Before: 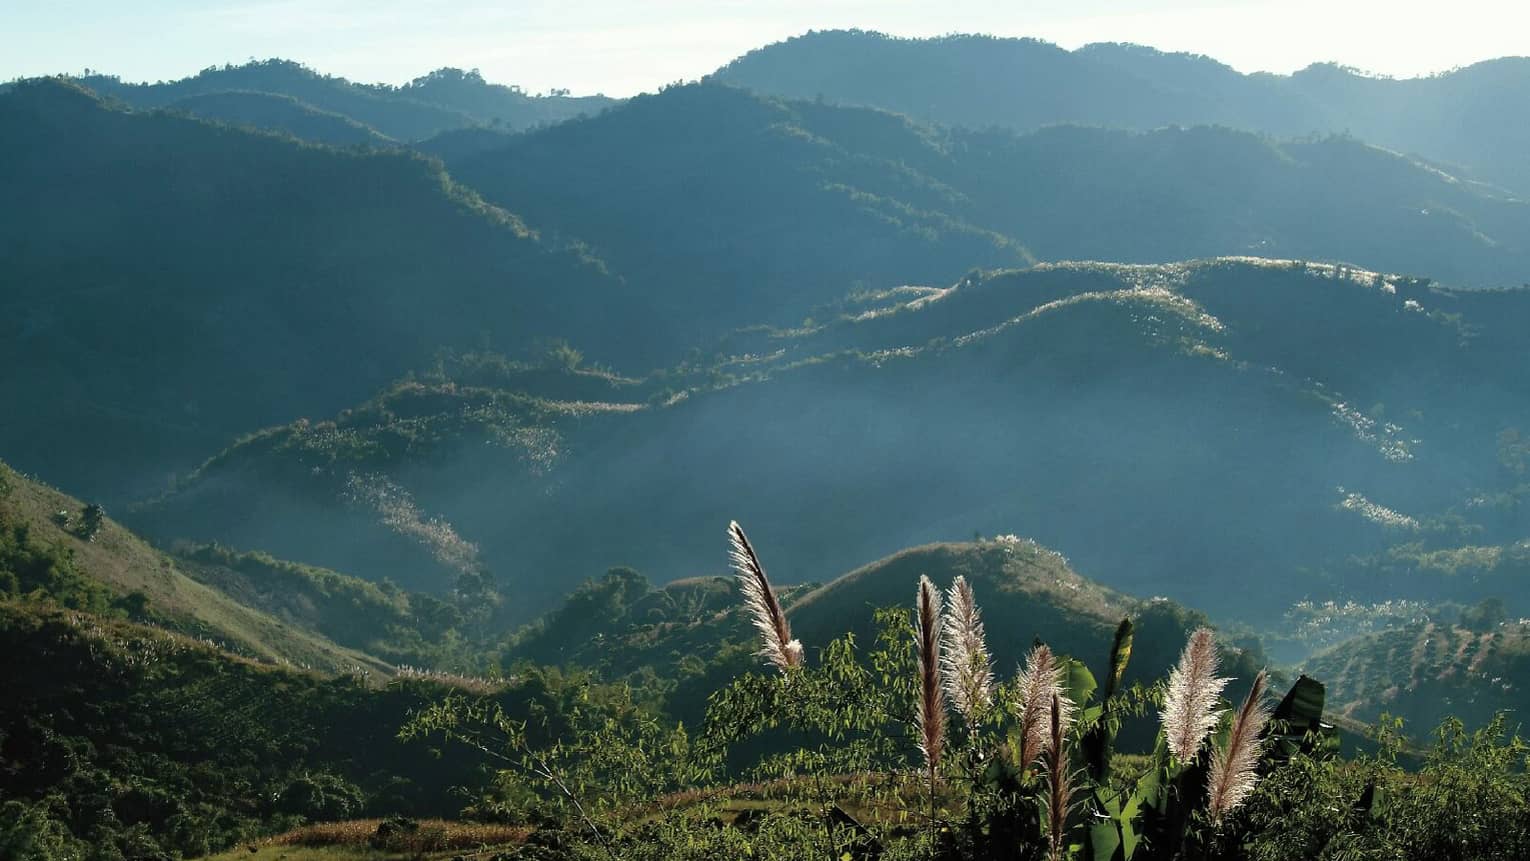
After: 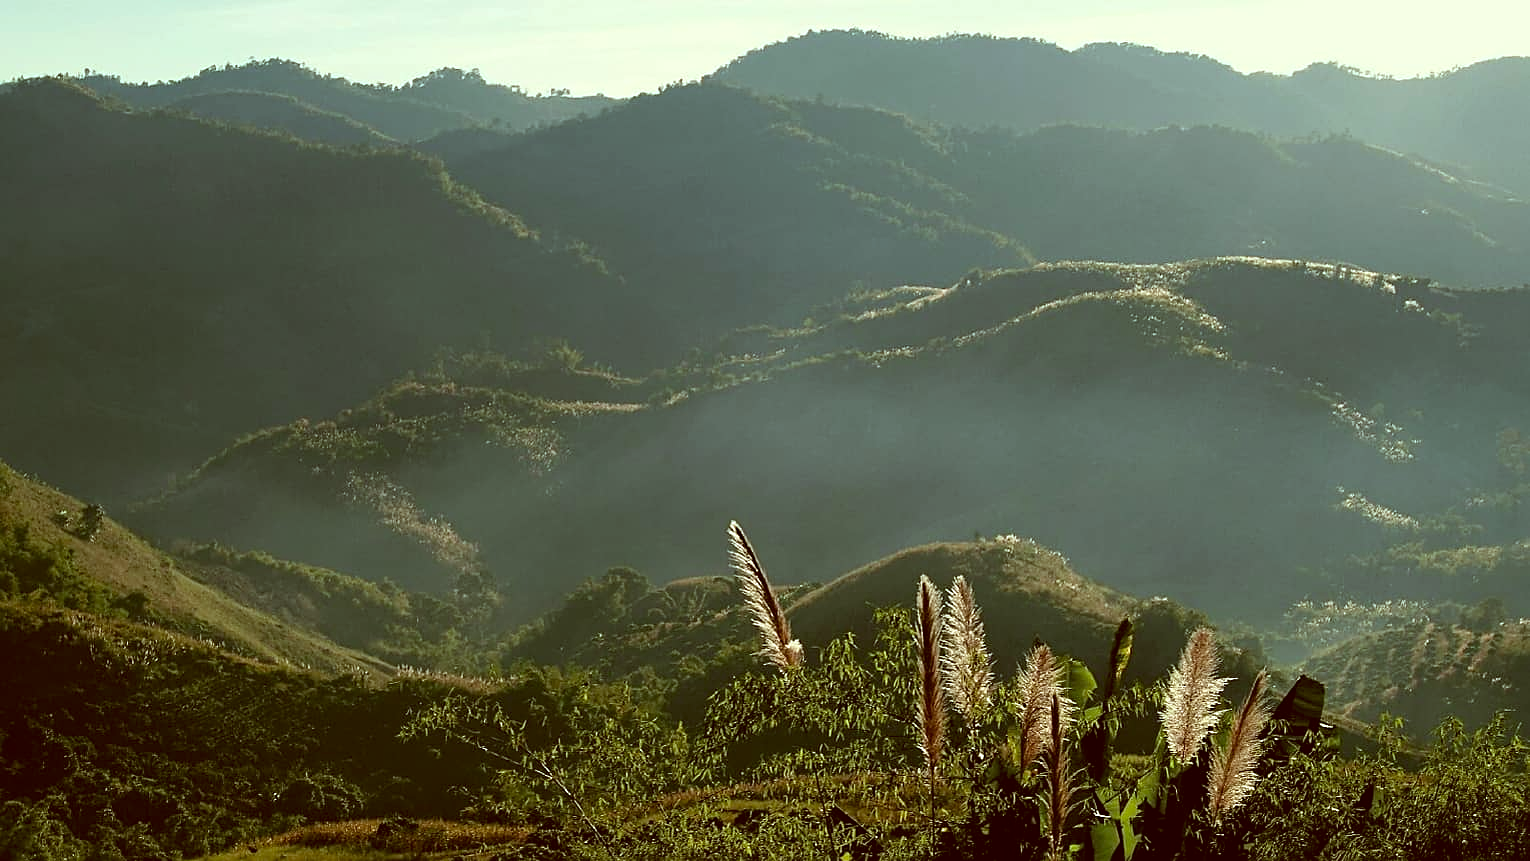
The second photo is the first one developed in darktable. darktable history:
tone equalizer: edges refinement/feathering 500, mask exposure compensation -1.57 EV, preserve details no
sharpen: on, module defaults
color correction: highlights a* -6.13, highlights b* 9.28, shadows a* 10.49, shadows b* 24.04
